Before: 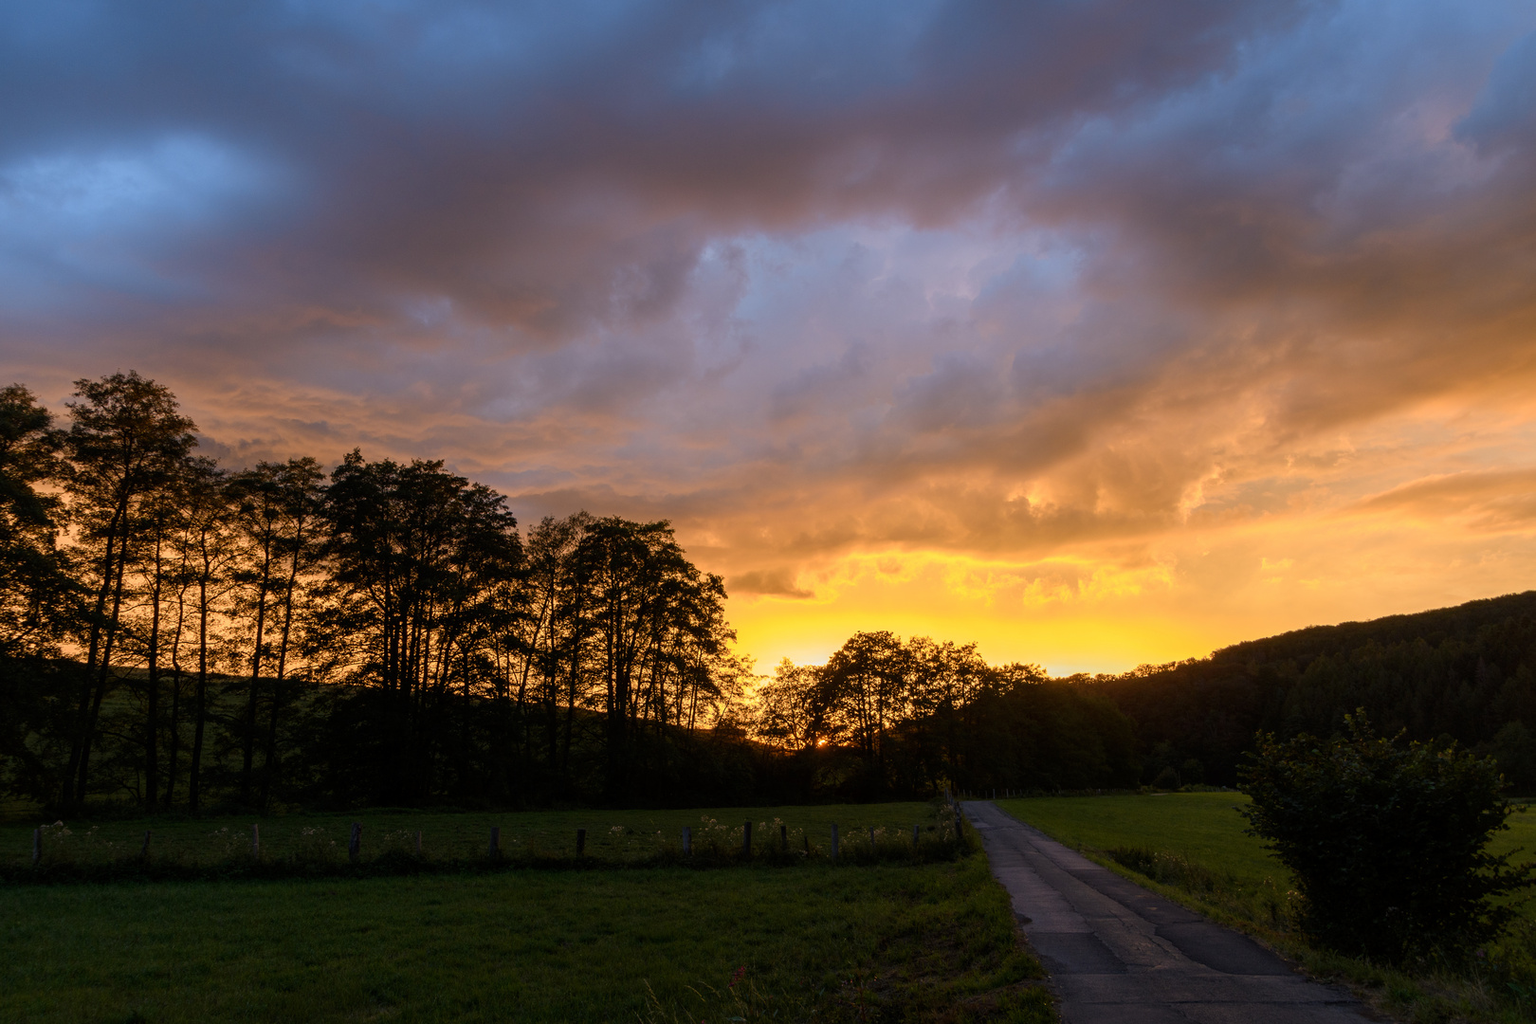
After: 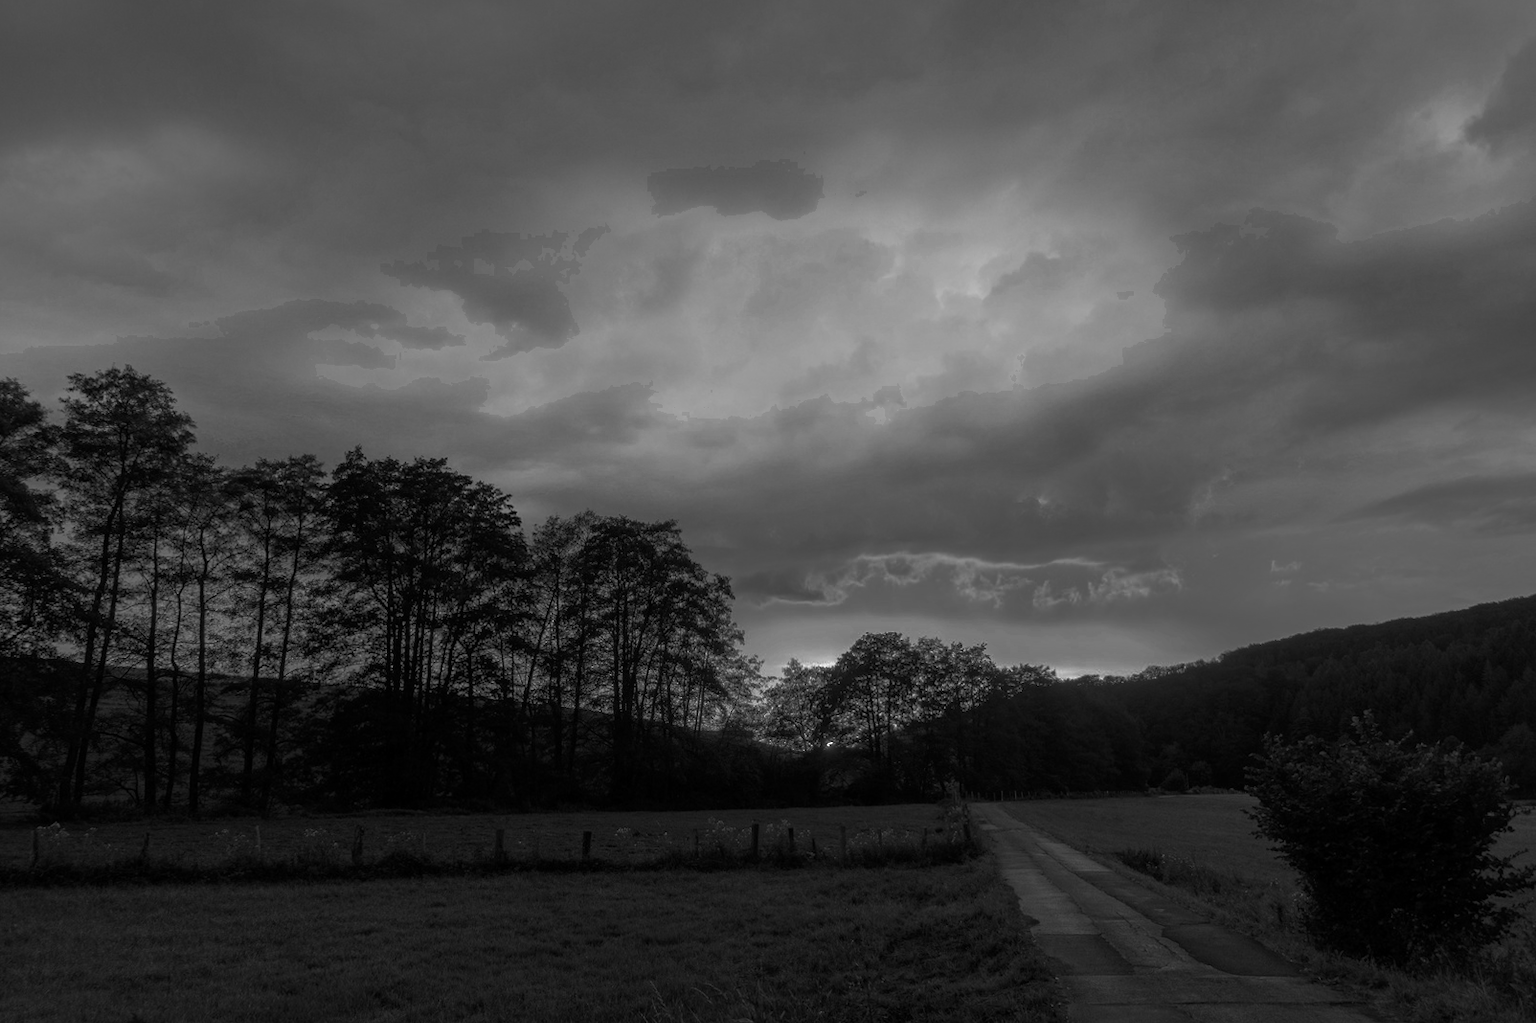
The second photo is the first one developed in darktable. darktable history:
rotate and perspective: rotation 0.174°, lens shift (vertical) 0.013, lens shift (horizontal) 0.019, shear 0.001, automatic cropping original format, crop left 0.007, crop right 0.991, crop top 0.016, crop bottom 0.997
color zones: curves: ch0 [(0.002, 0.429) (0.121, 0.212) (0.198, 0.113) (0.276, 0.344) (0.331, 0.541) (0.41, 0.56) (0.482, 0.289) (0.619, 0.227) (0.721, 0.18) (0.821, 0.435) (0.928, 0.555) (1, 0.587)]; ch1 [(0, 0) (0.143, 0) (0.286, 0) (0.429, 0) (0.571, 0) (0.714, 0) (0.857, 0)]
exposure: exposure 0.258 EV, compensate highlight preservation false
